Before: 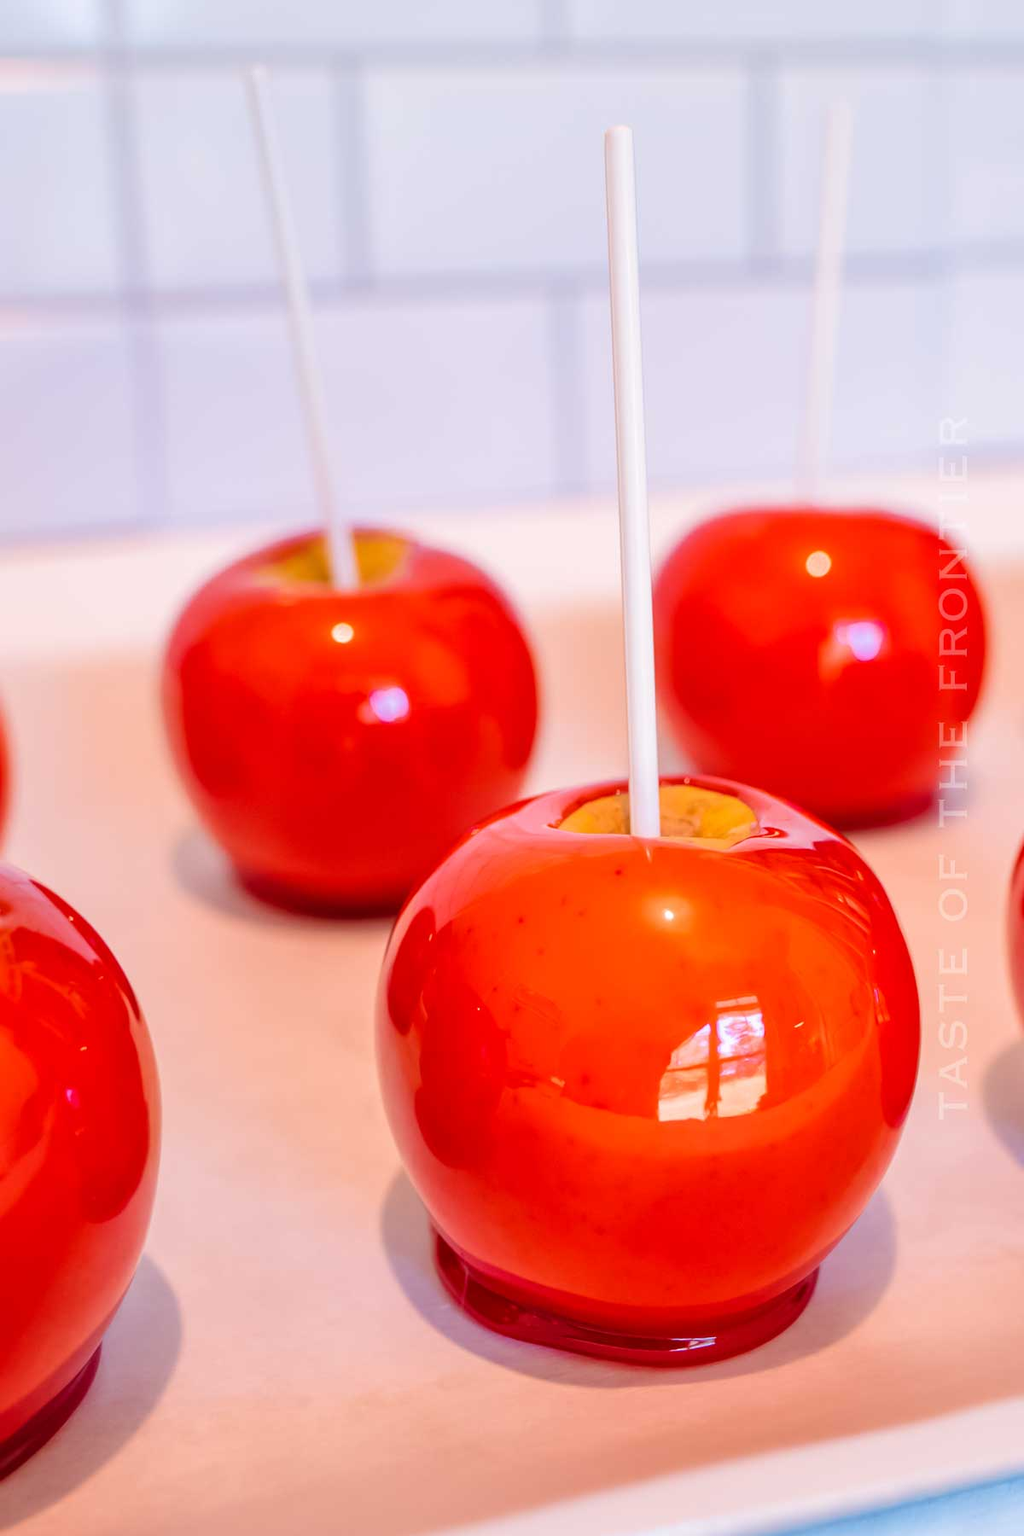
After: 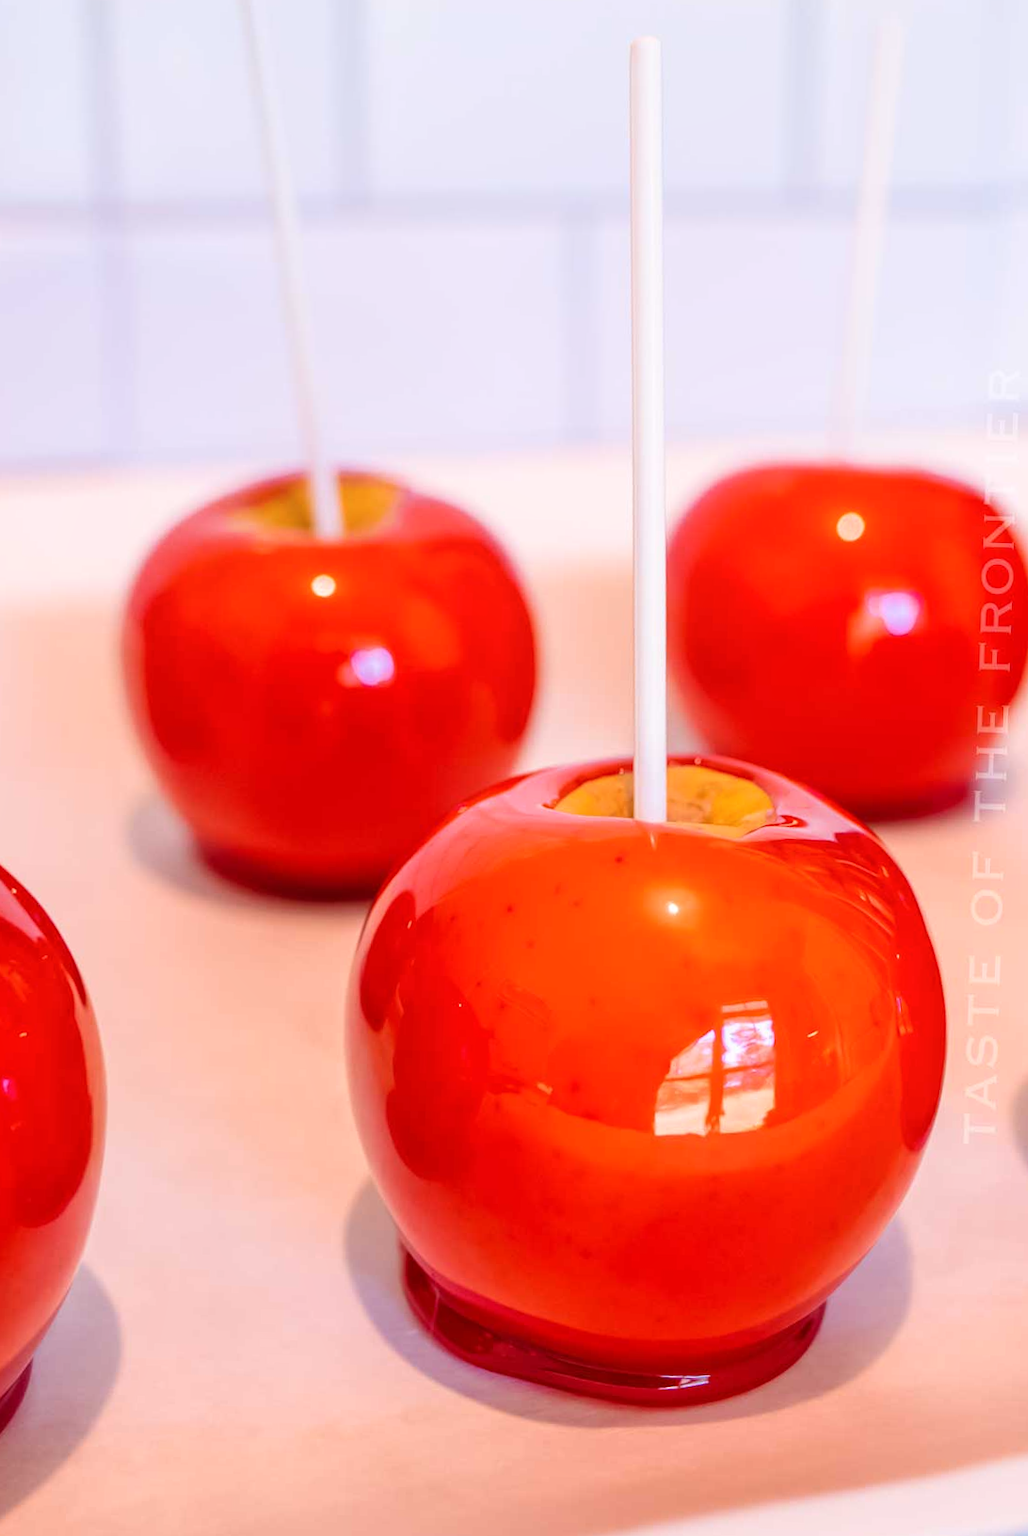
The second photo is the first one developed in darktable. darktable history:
shadows and highlights: shadows 1.41, highlights 40.25
crop and rotate: angle -1.86°, left 3.131%, top 4.198%, right 1.385%, bottom 0.734%
